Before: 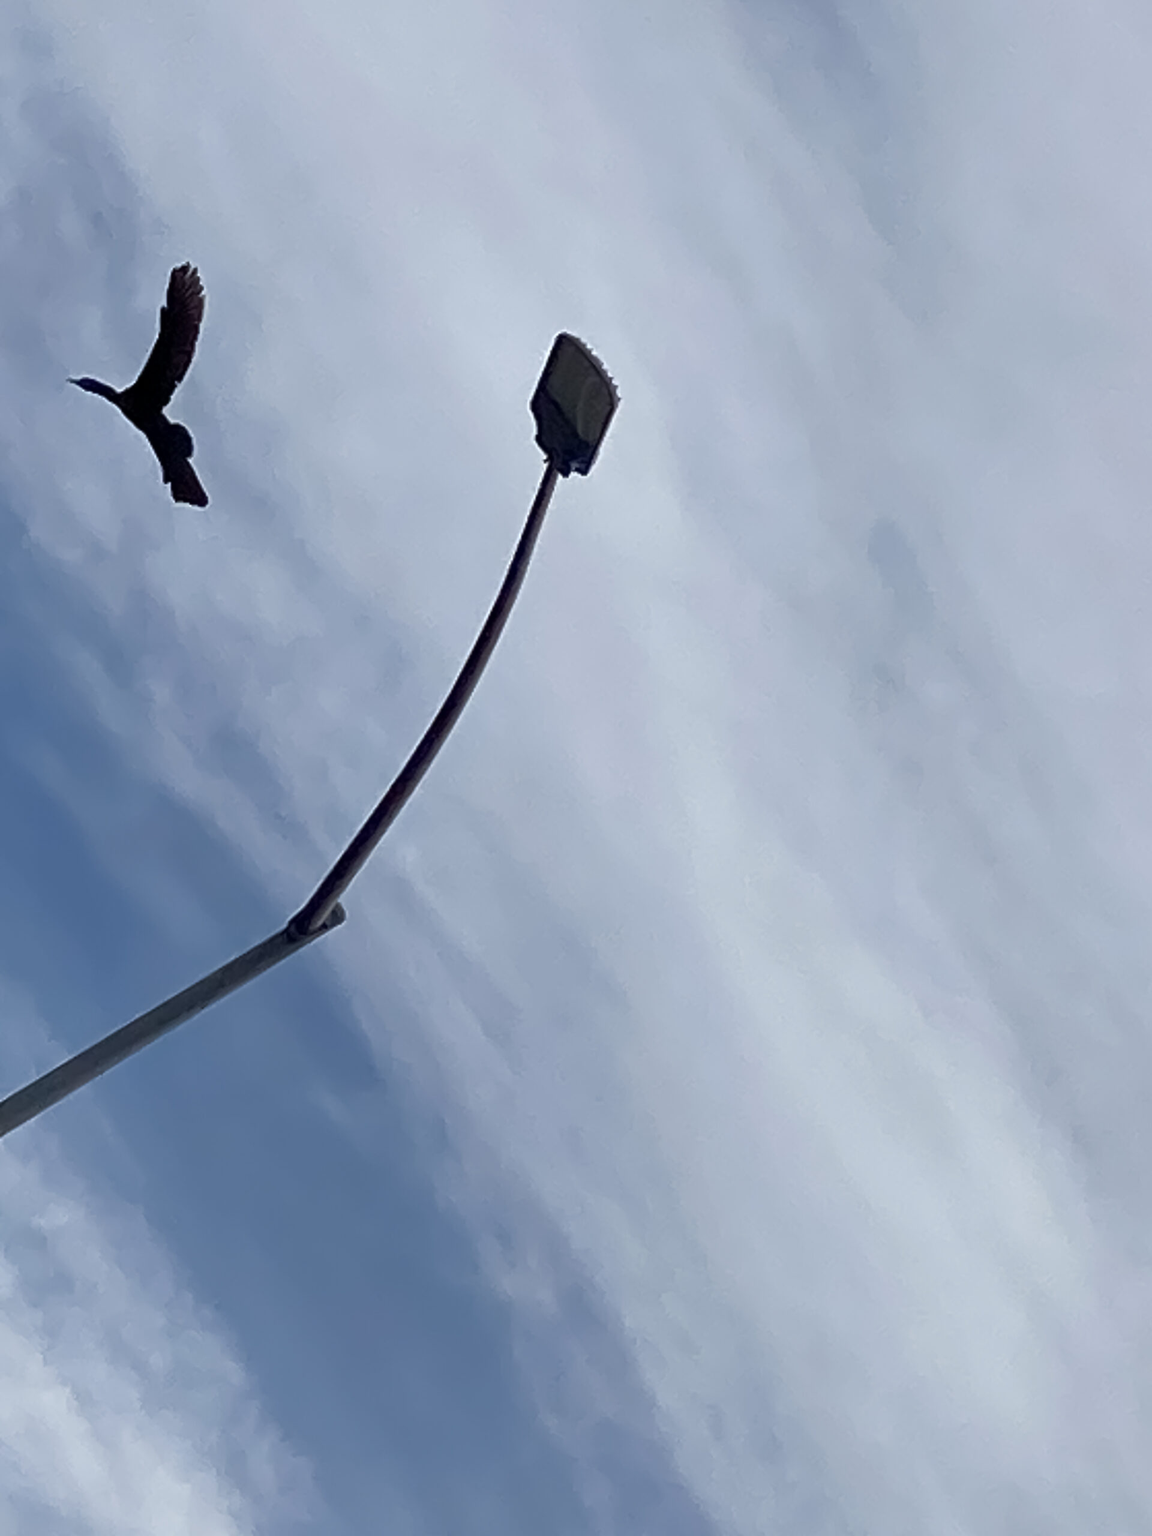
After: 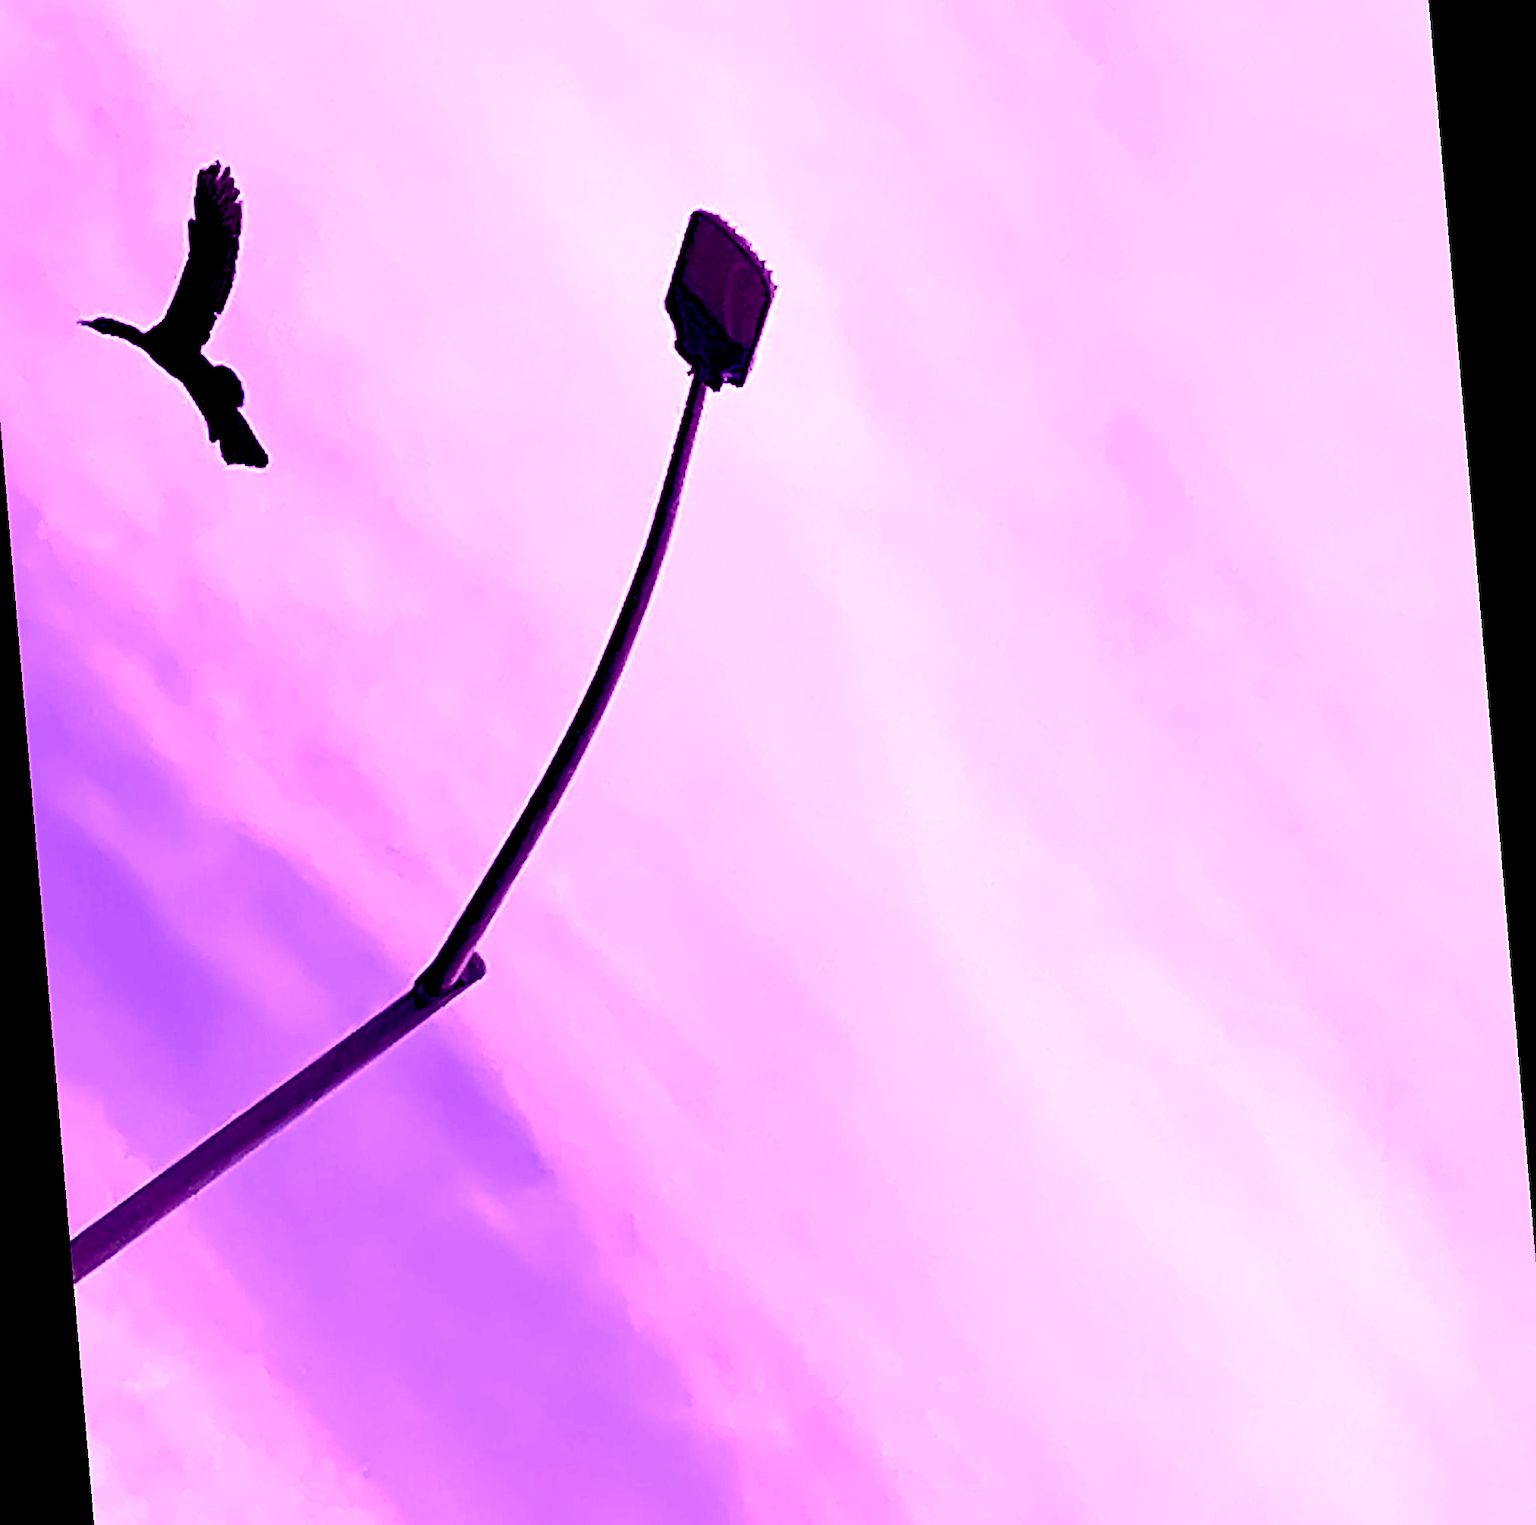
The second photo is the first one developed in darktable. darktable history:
exposure: black level correction 0, exposure 0.7 EV, compensate exposure bias true, compensate highlight preservation false
rotate and perspective: rotation -4.86°, automatic cropping off
filmic rgb: black relative exposure -6.3 EV, white relative exposure 2.8 EV, threshold 3 EV, target black luminance 0%, hardness 4.6, latitude 67.35%, contrast 1.292, shadows ↔ highlights balance -3.5%, preserve chrominance no, color science v4 (2020), contrast in shadows soft, enable highlight reconstruction true
crop and rotate: left 2.991%, top 13.302%, right 1.981%, bottom 12.636%
color calibration: illuminant custom, x 0.261, y 0.521, temperature 7054.11 K
sharpen: amount 0.6
contrast brightness saturation: contrast 0.28
